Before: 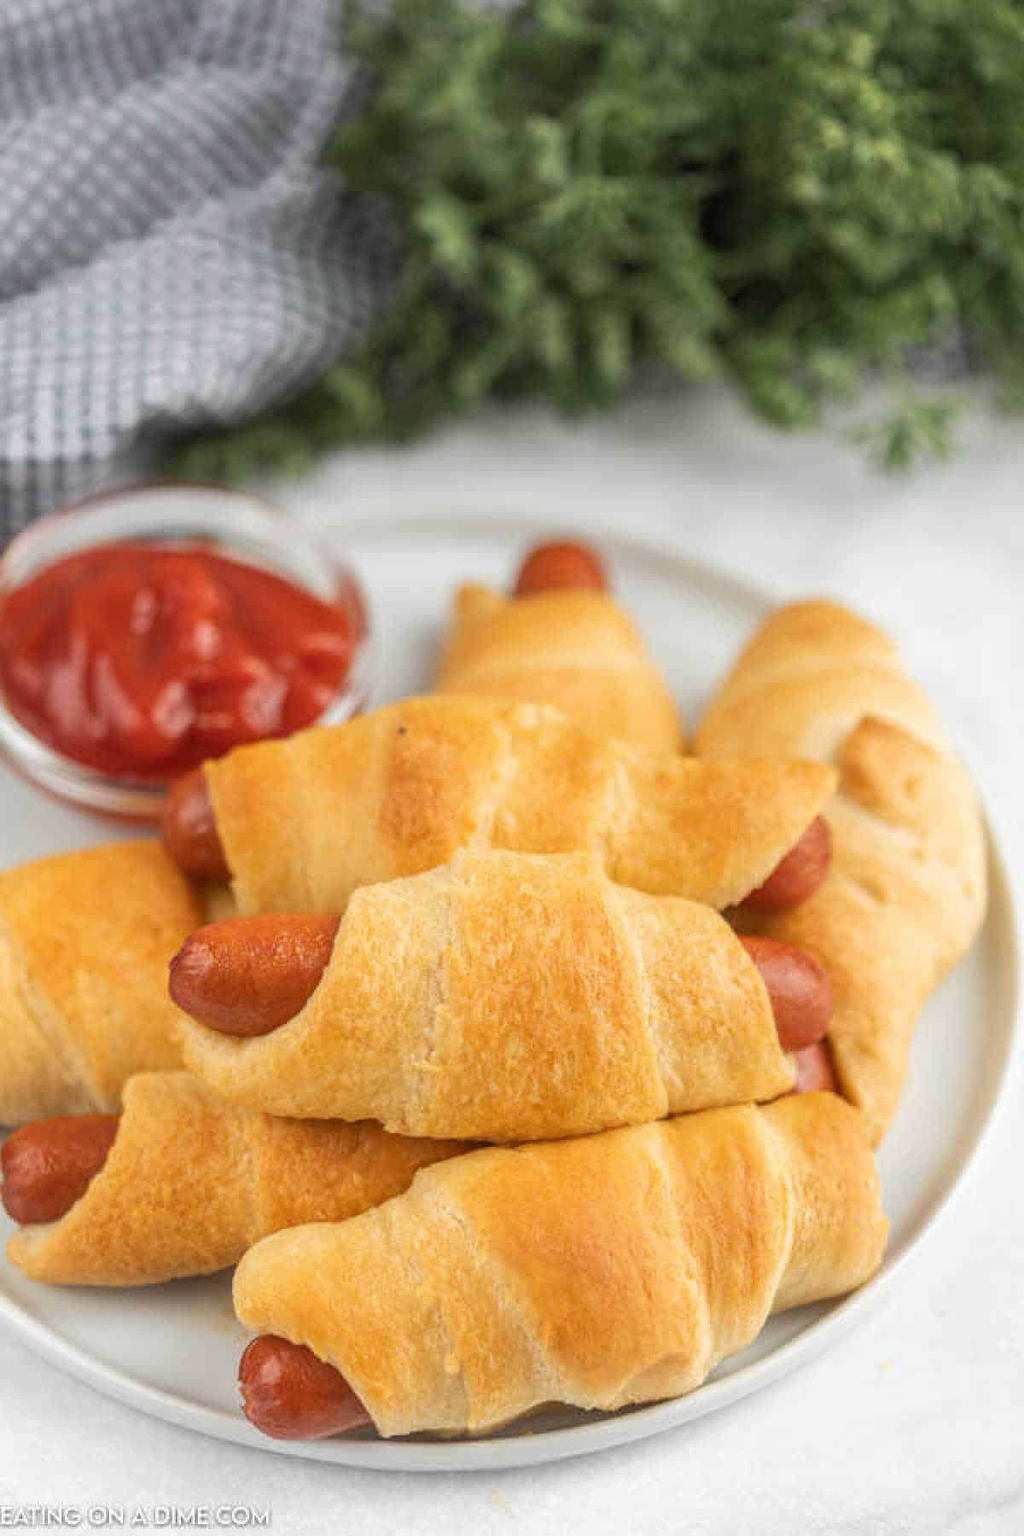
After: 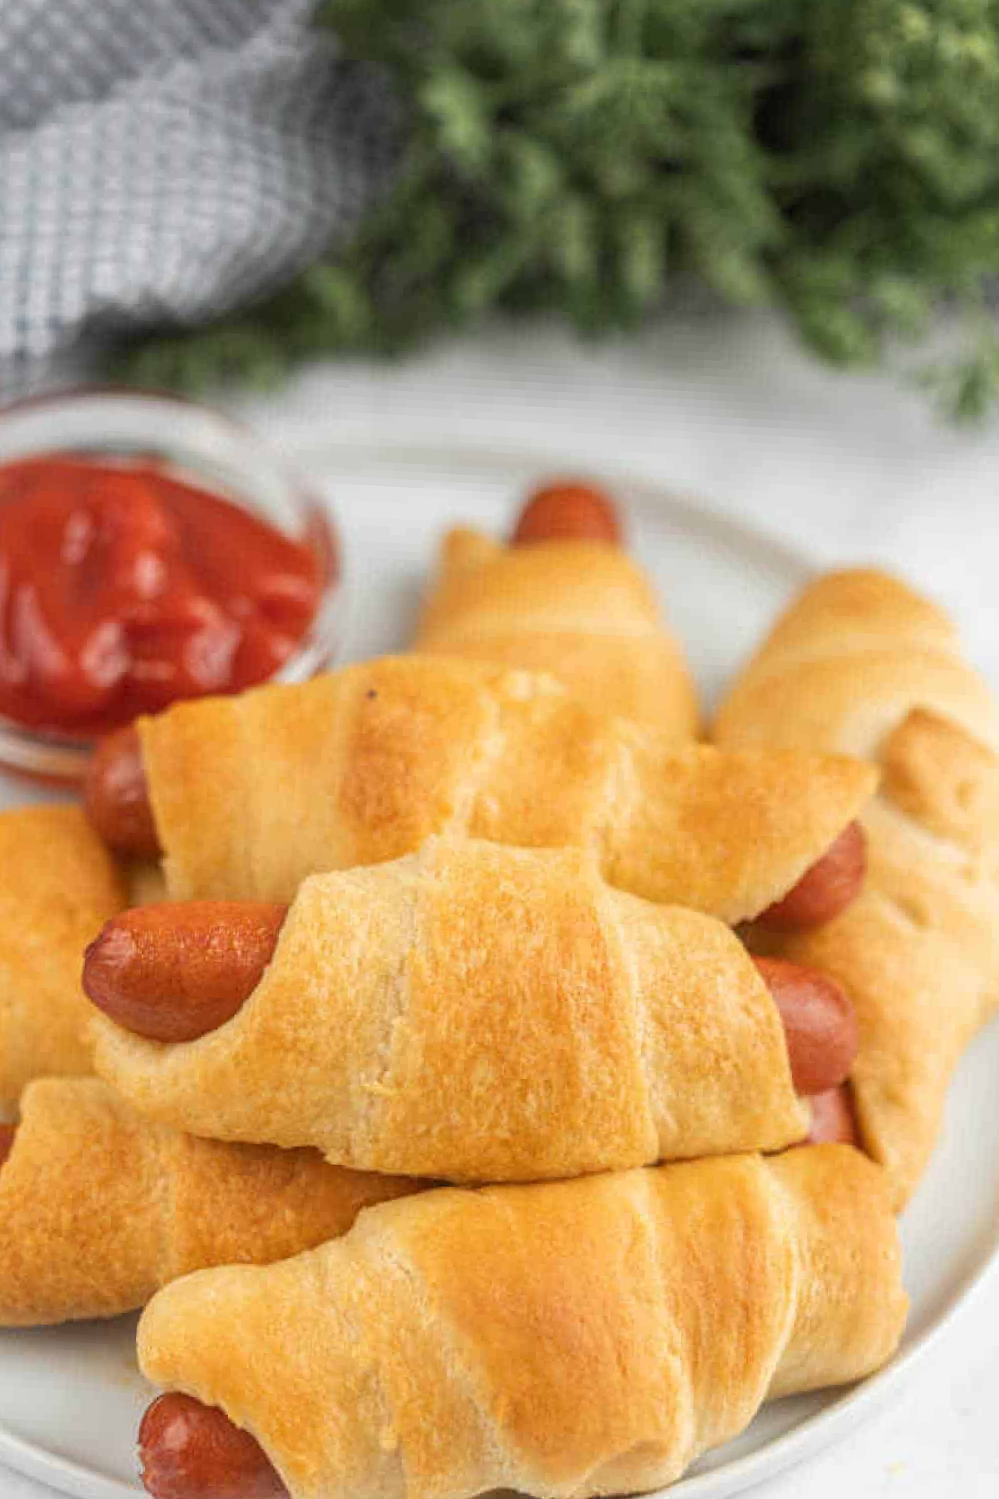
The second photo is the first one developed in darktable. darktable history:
crop and rotate: angle -3.21°, left 5.083%, top 5.229%, right 4.776%, bottom 4.589%
